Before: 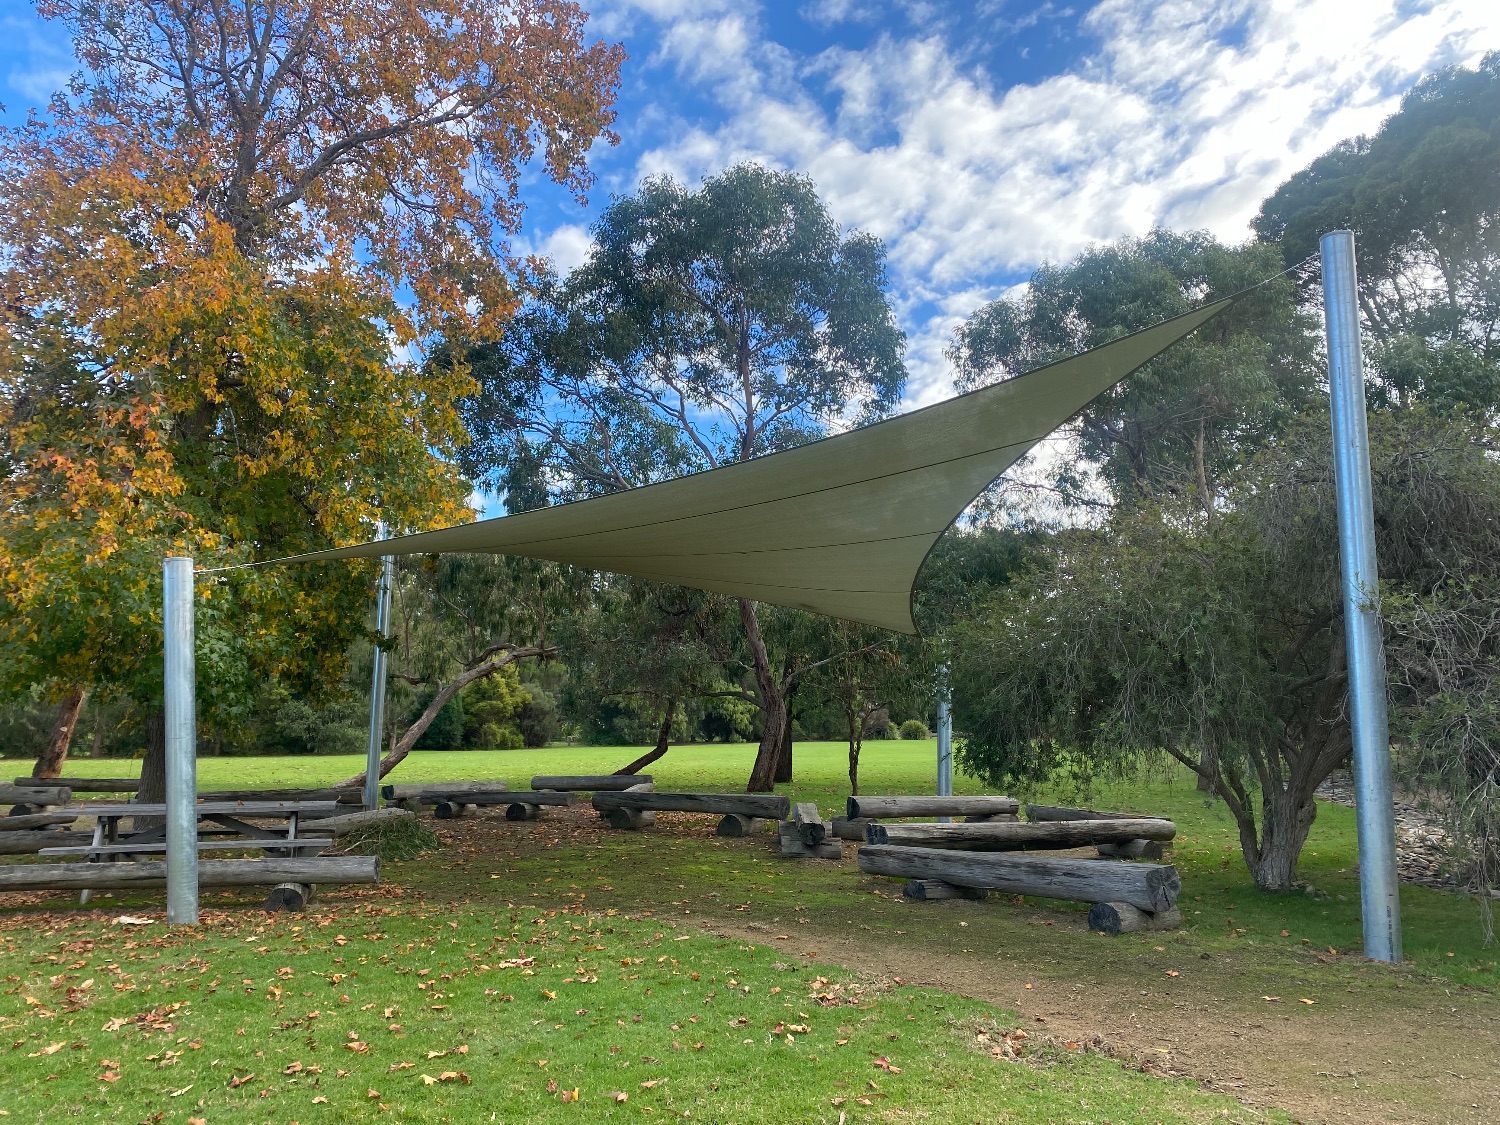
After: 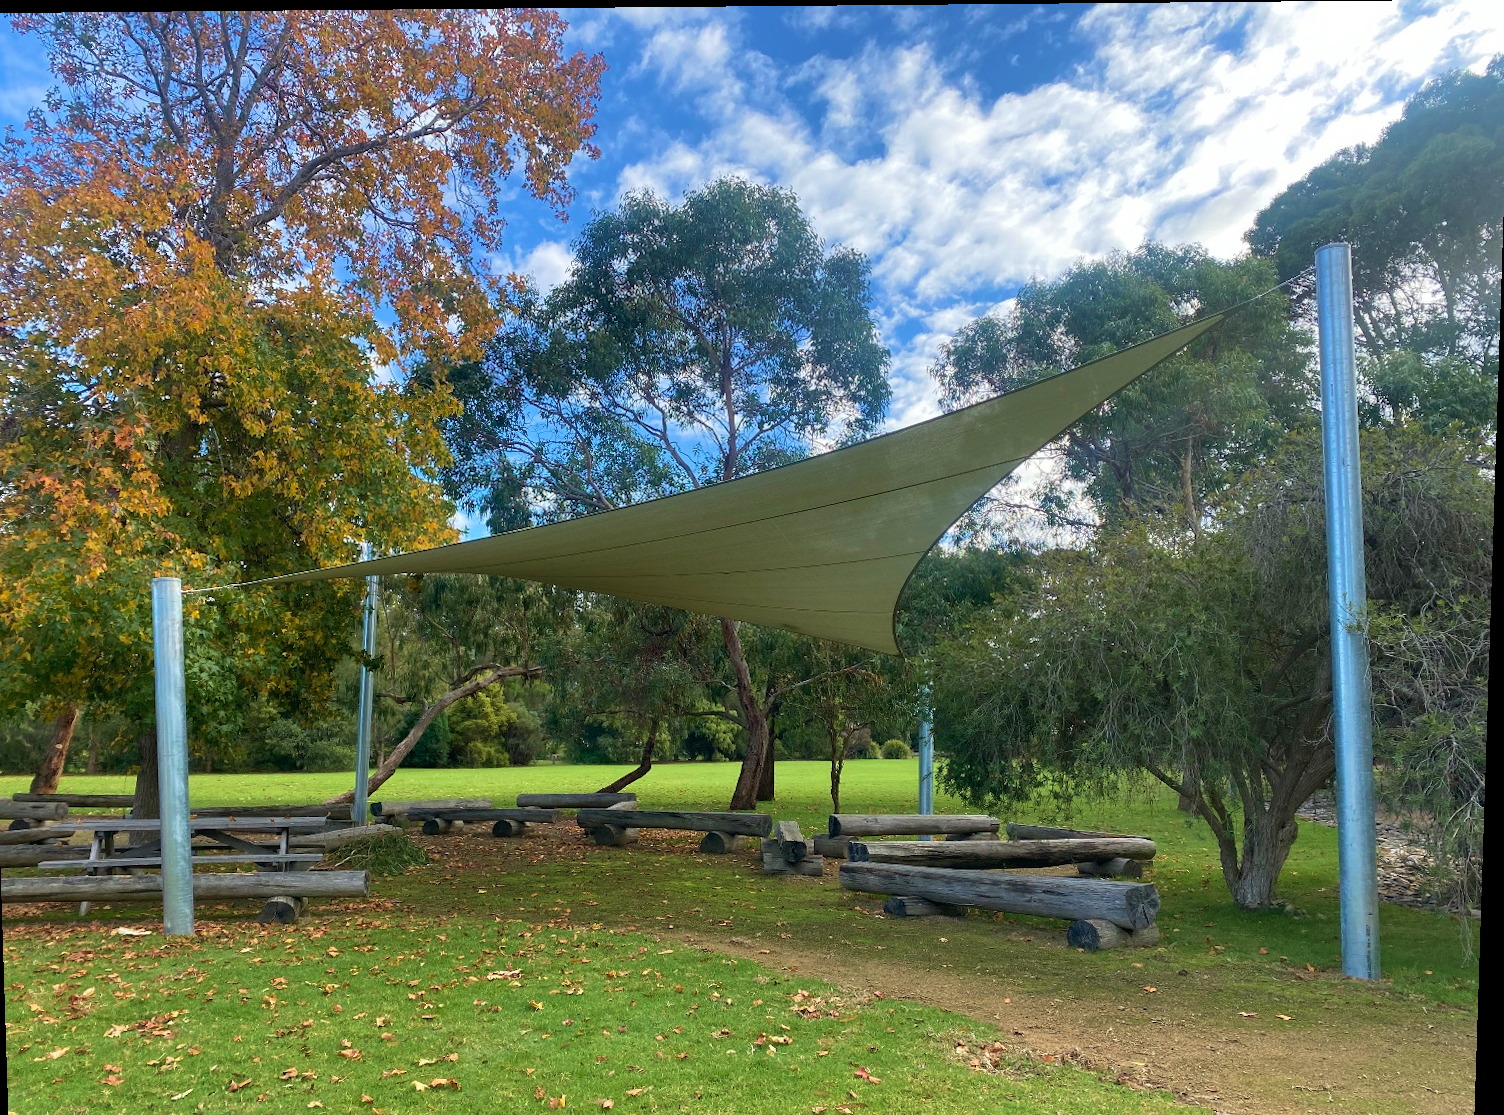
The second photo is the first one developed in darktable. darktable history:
velvia: strength 45%
crop: left 1.743%, right 0.268%, bottom 2.011%
rotate and perspective: lens shift (vertical) 0.048, lens shift (horizontal) -0.024, automatic cropping off
